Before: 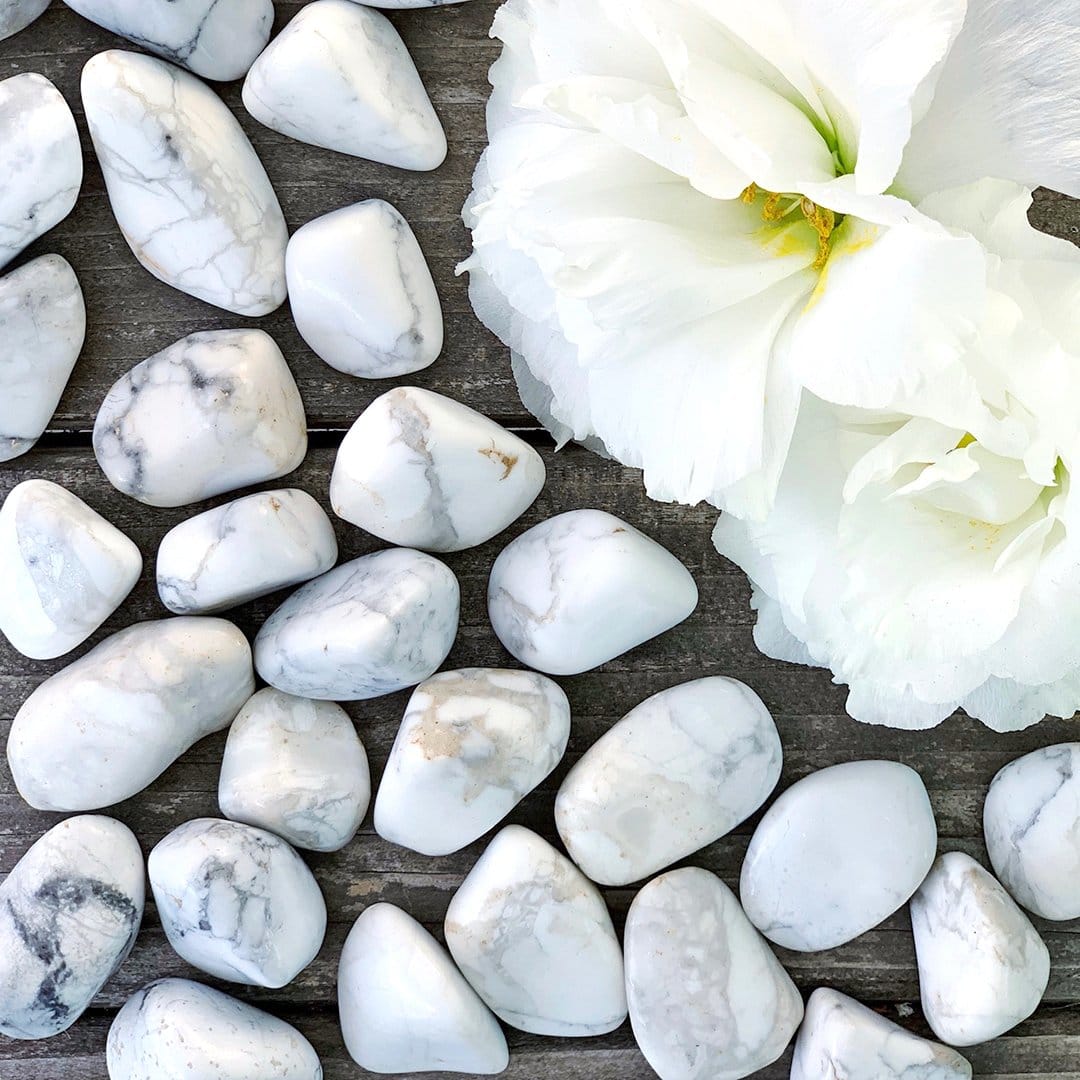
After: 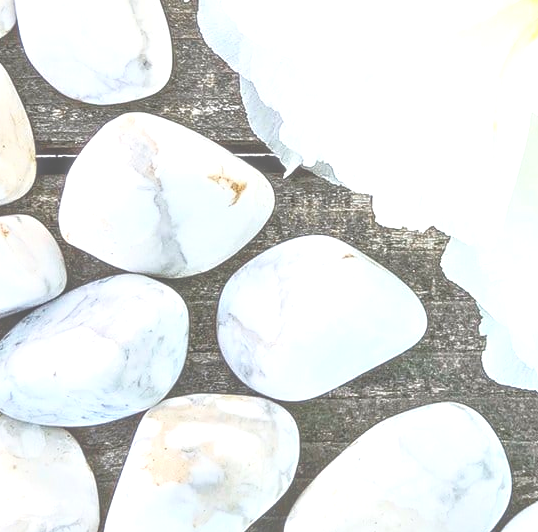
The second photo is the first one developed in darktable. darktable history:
exposure: exposure 0.605 EV, compensate highlight preservation false
contrast brightness saturation: contrast 0.292
local contrast: highlights 72%, shadows 11%, midtone range 0.193
crop: left 25.168%, top 25.407%, right 25.003%, bottom 25.326%
